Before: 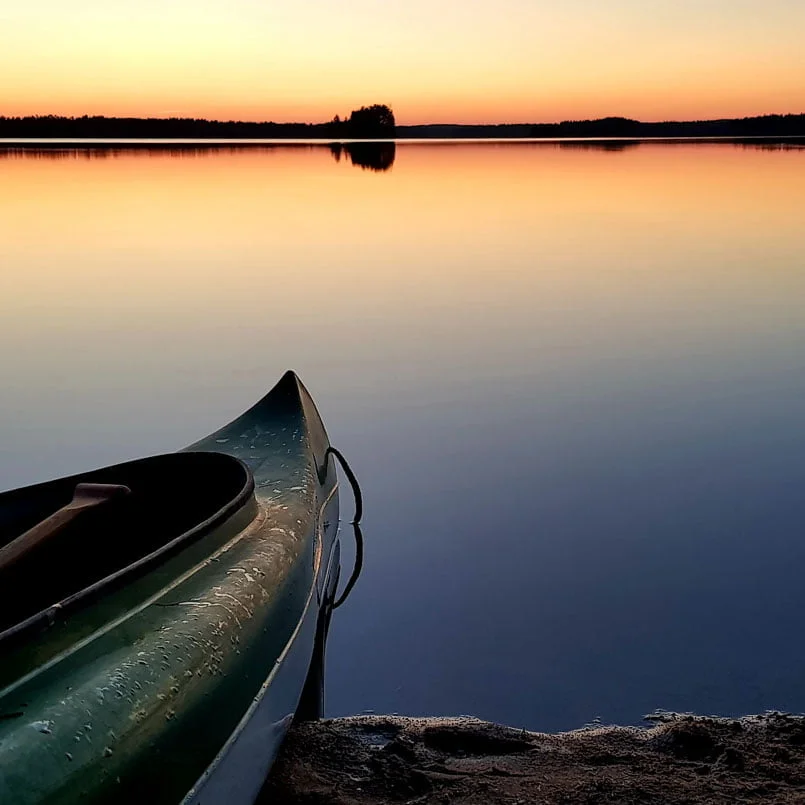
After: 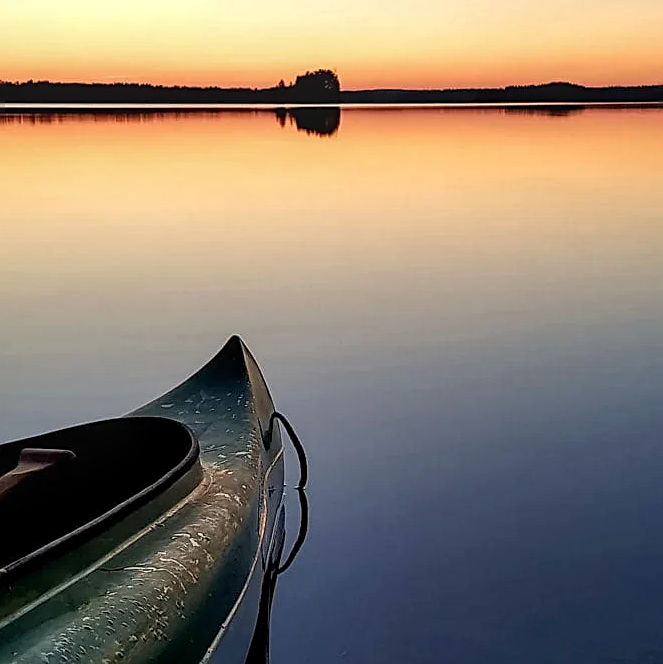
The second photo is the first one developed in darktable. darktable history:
crop and rotate: left 7.033%, top 4.425%, right 10.526%, bottom 13.032%
sharpen: on, module defaults
local contrast: on, module defaults
